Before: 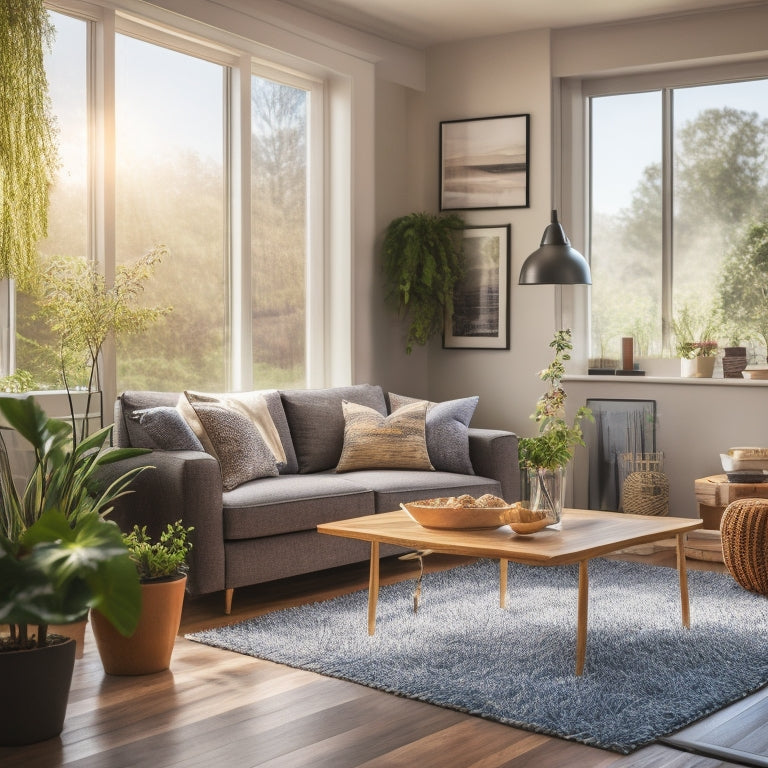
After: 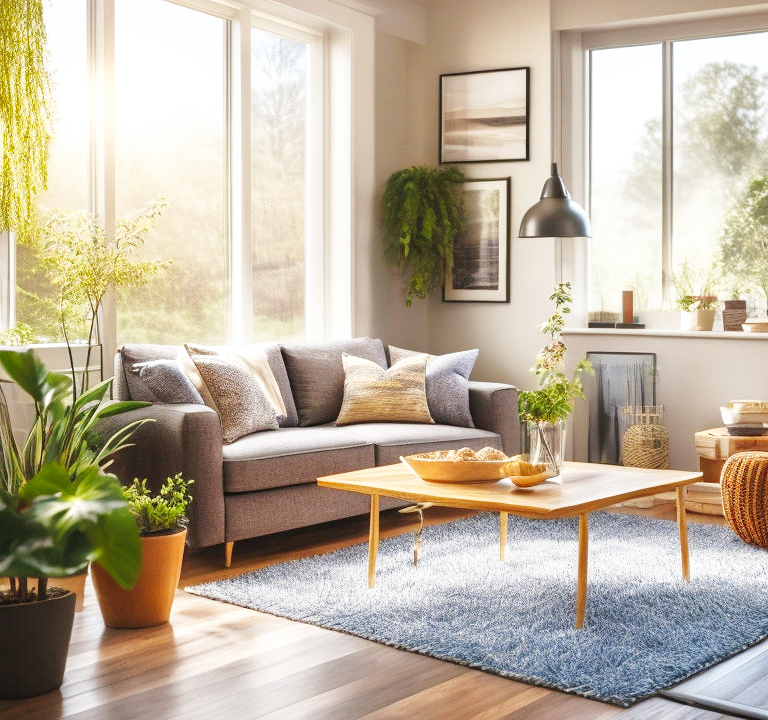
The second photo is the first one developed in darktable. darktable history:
base curve: curves: ch0 [(0, 0.003) (0.001, 0.002) (0.006, 0.004) (0.02, 0.022) (0.048, 0.086) (0.094, 0.234) (0.162, 0.431) (0.258, 0.629) (0.385, 0.8) (0.548, 0.918) (0.751, 0.988) (1, 1)], preserve colors none
shadows and highlights: on, module defaults
crop and rotate: top 6.25%
tone equalizer: on, module defaults
color correction: highlights a* -0.182, highlights b* -0.124
